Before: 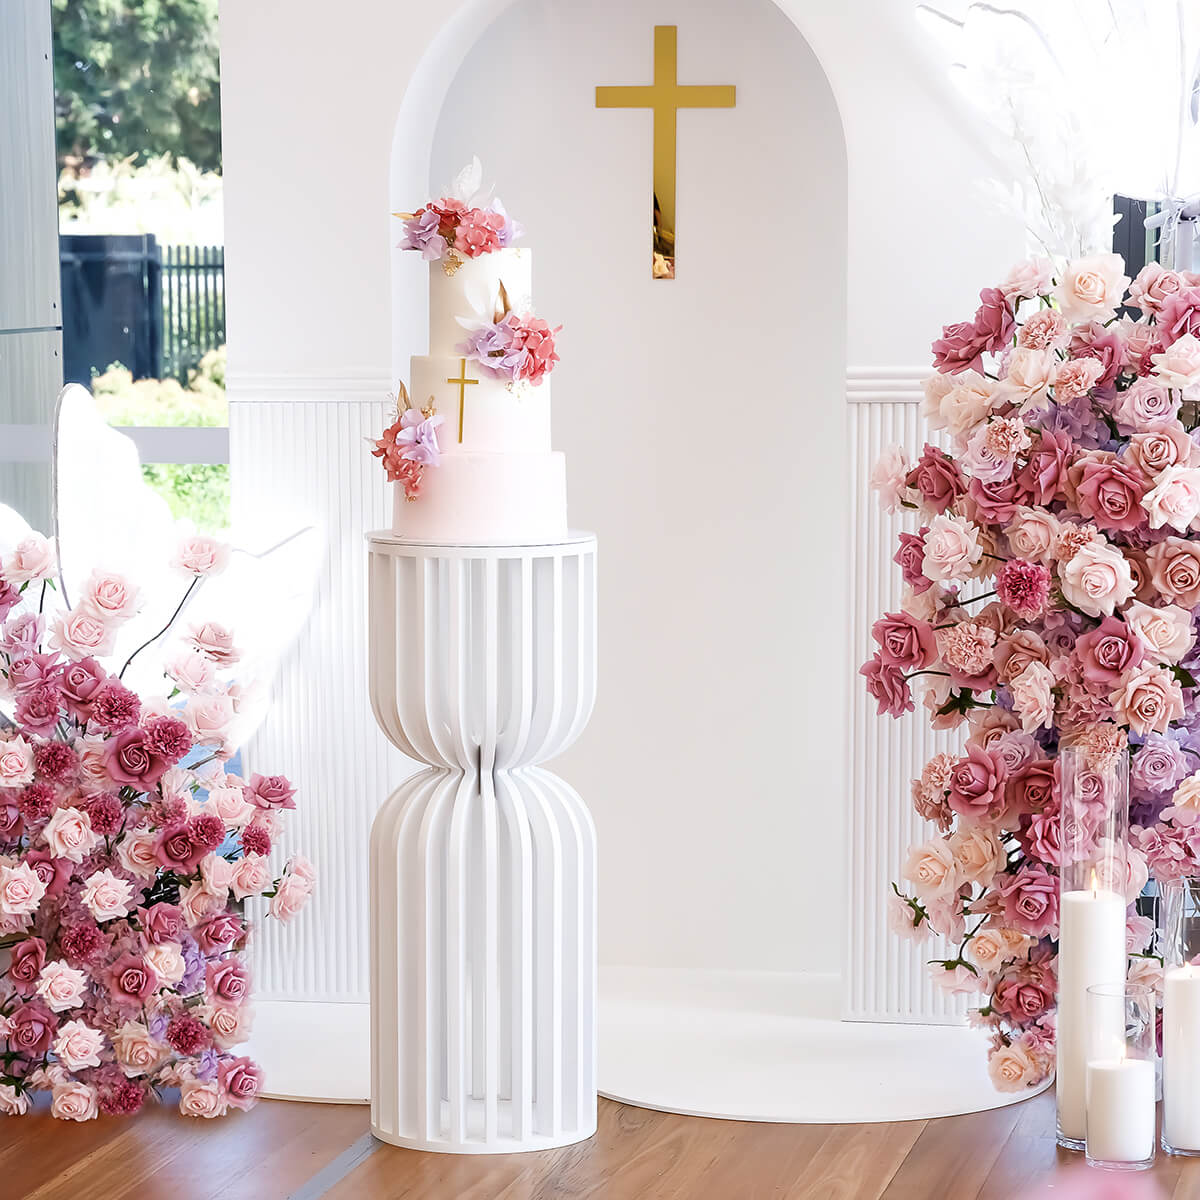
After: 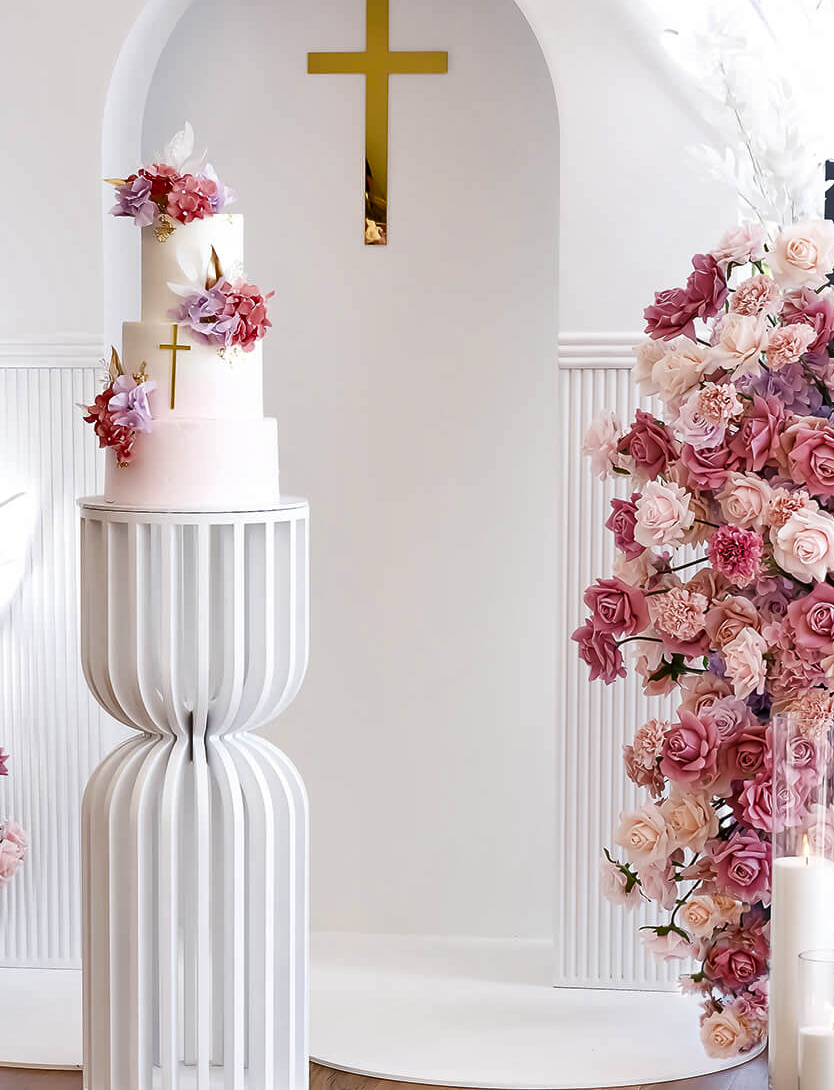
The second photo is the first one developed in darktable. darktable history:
shadows and highlights: shadows 32.83, highlights -47.7, soften with gaussian
crop and rotate: left 24.034%, top 2.838%, right 6.406%, bottom 6.299%
